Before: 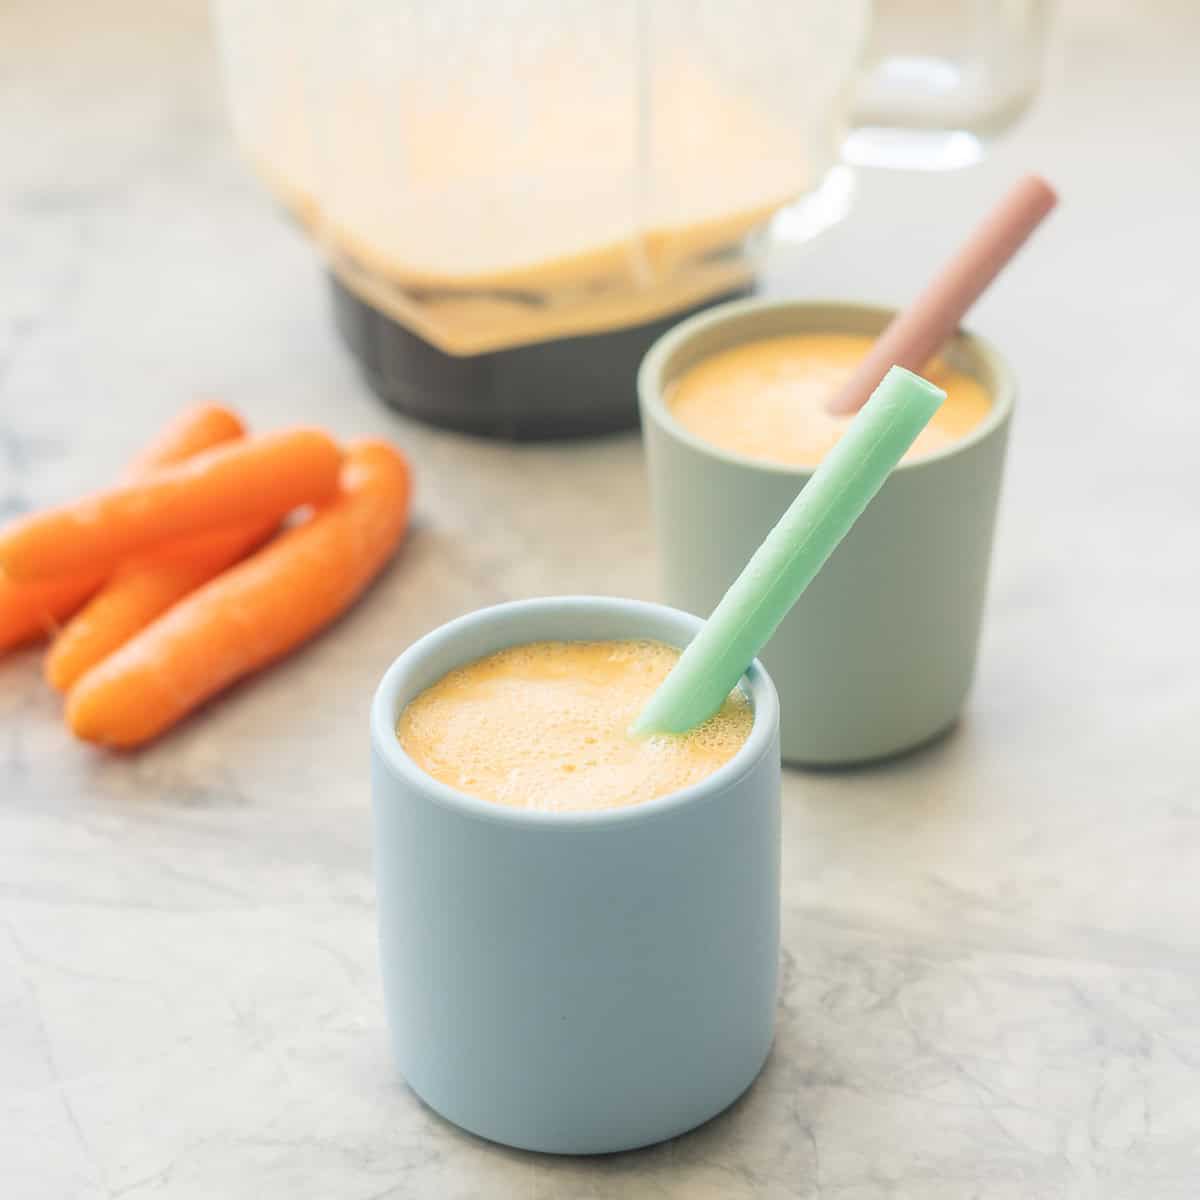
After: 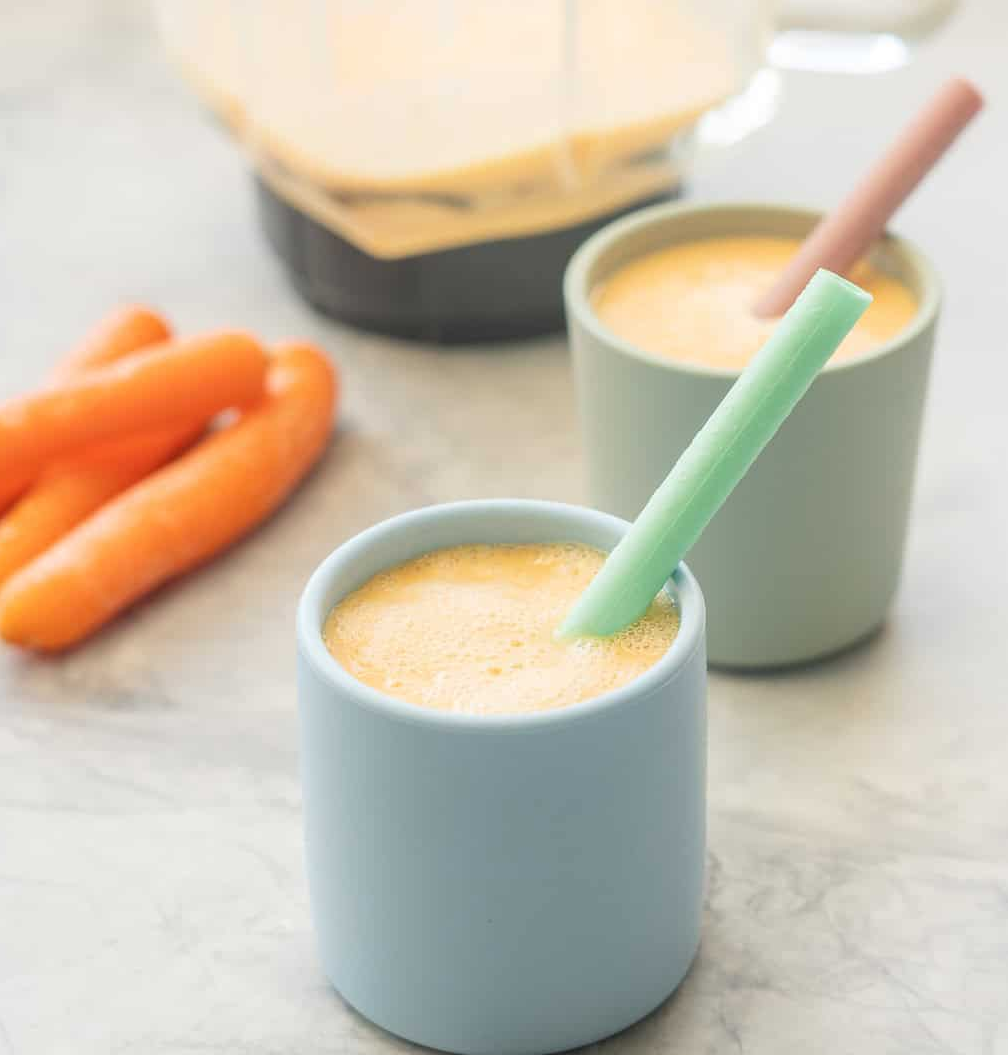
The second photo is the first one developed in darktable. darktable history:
crop: left 6.232%, top 8.109%, right 9.547%, bottom 3.931%
